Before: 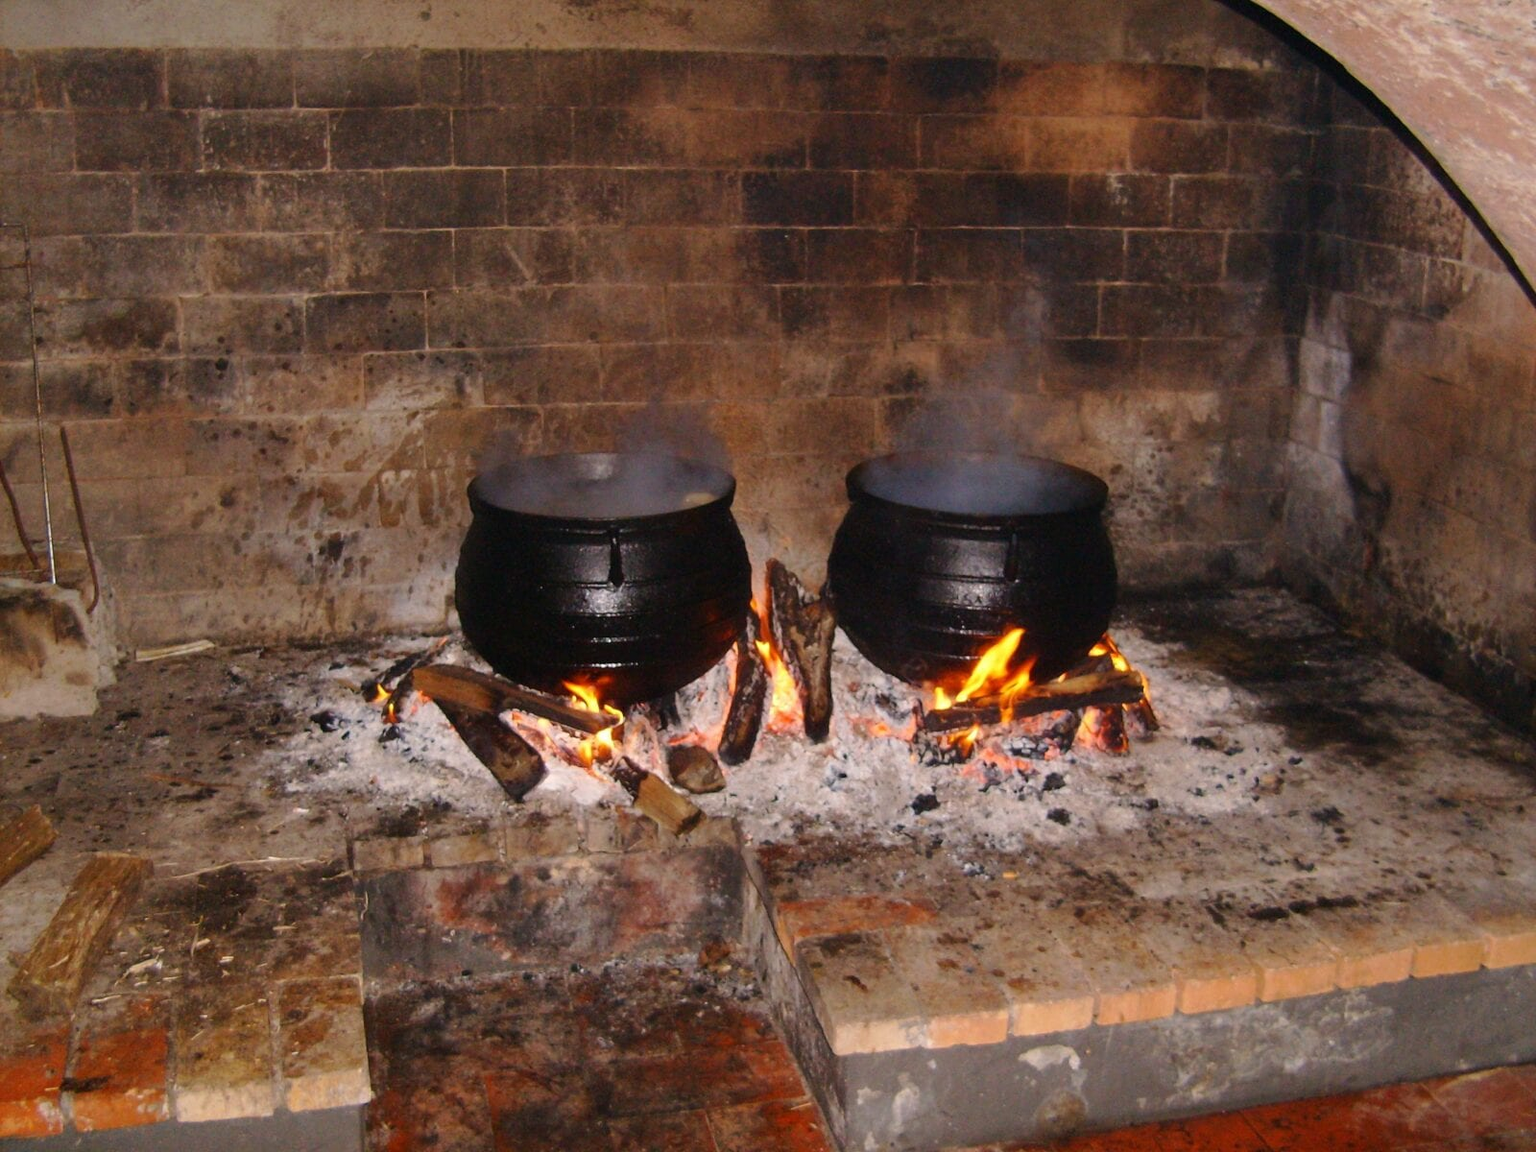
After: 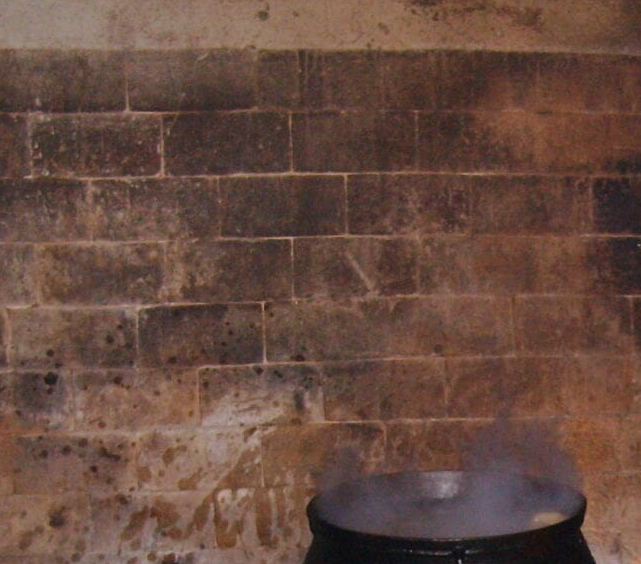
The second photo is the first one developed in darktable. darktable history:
crop and rotate: left 11.252%, top 0.113%, right 48.623%, bottom 52.88%
color calibration: gray › normalize channels true, illuminant as shot in camera, x 0.358, y 0.373, temperature 4628.91 K, gamut compression 0.014
exposure: exposure 0.166 EV, compensate exposure bias true, compensate highlight preservation false
